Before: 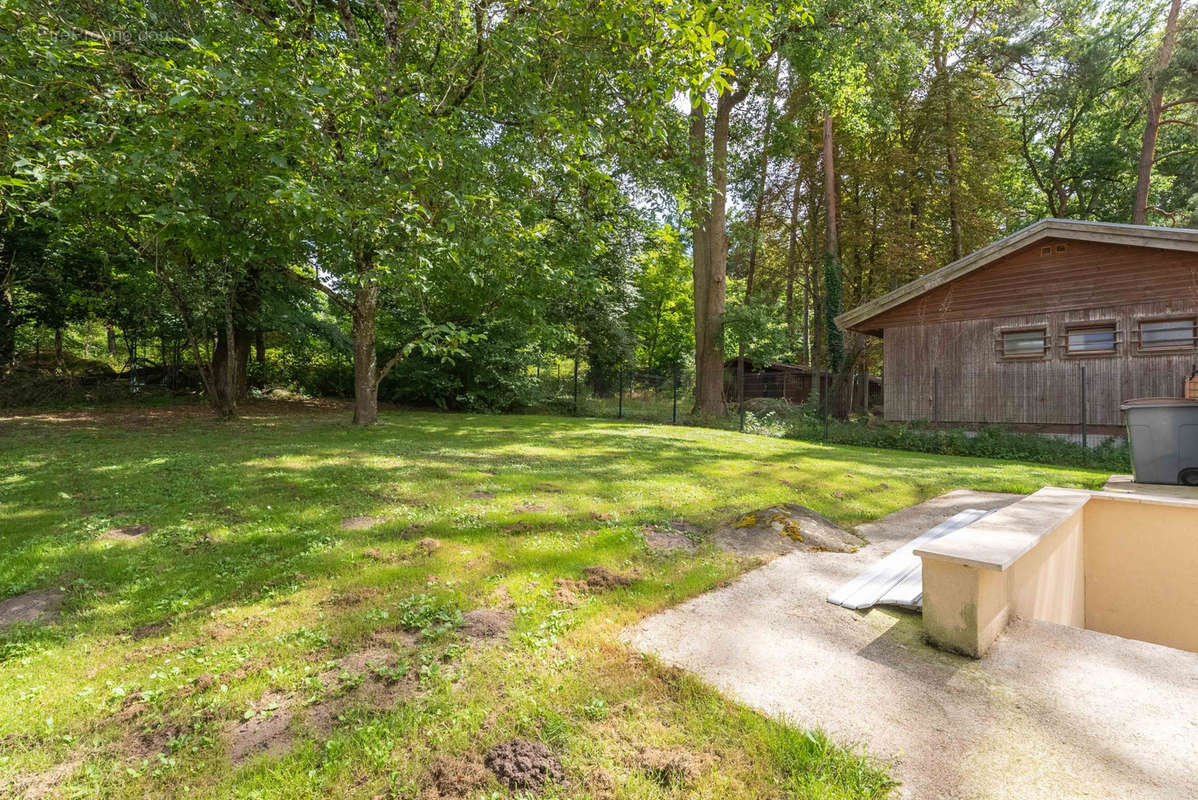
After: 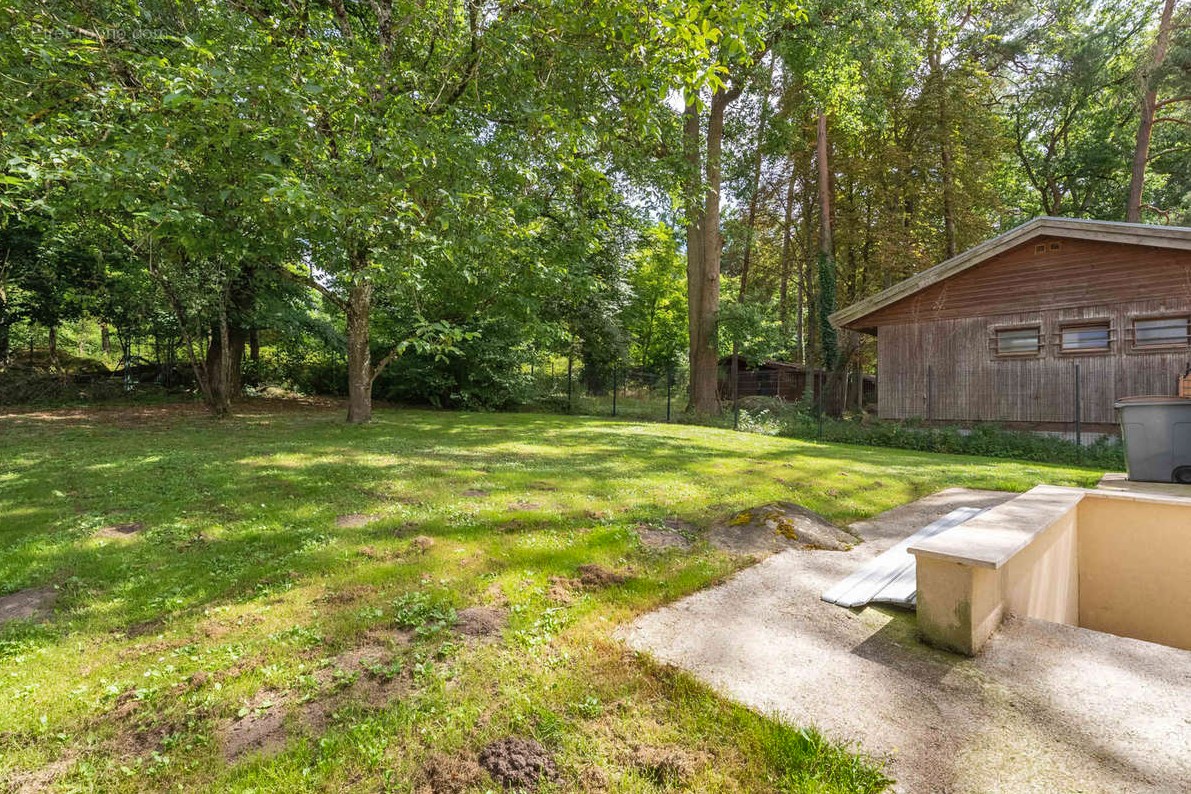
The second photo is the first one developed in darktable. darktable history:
crop and rotate: left 0.506%, top 0.362%, bottom 0.283%
shadows and highlights: shadows 60.62, highlights -60.16, soften with gaussian
